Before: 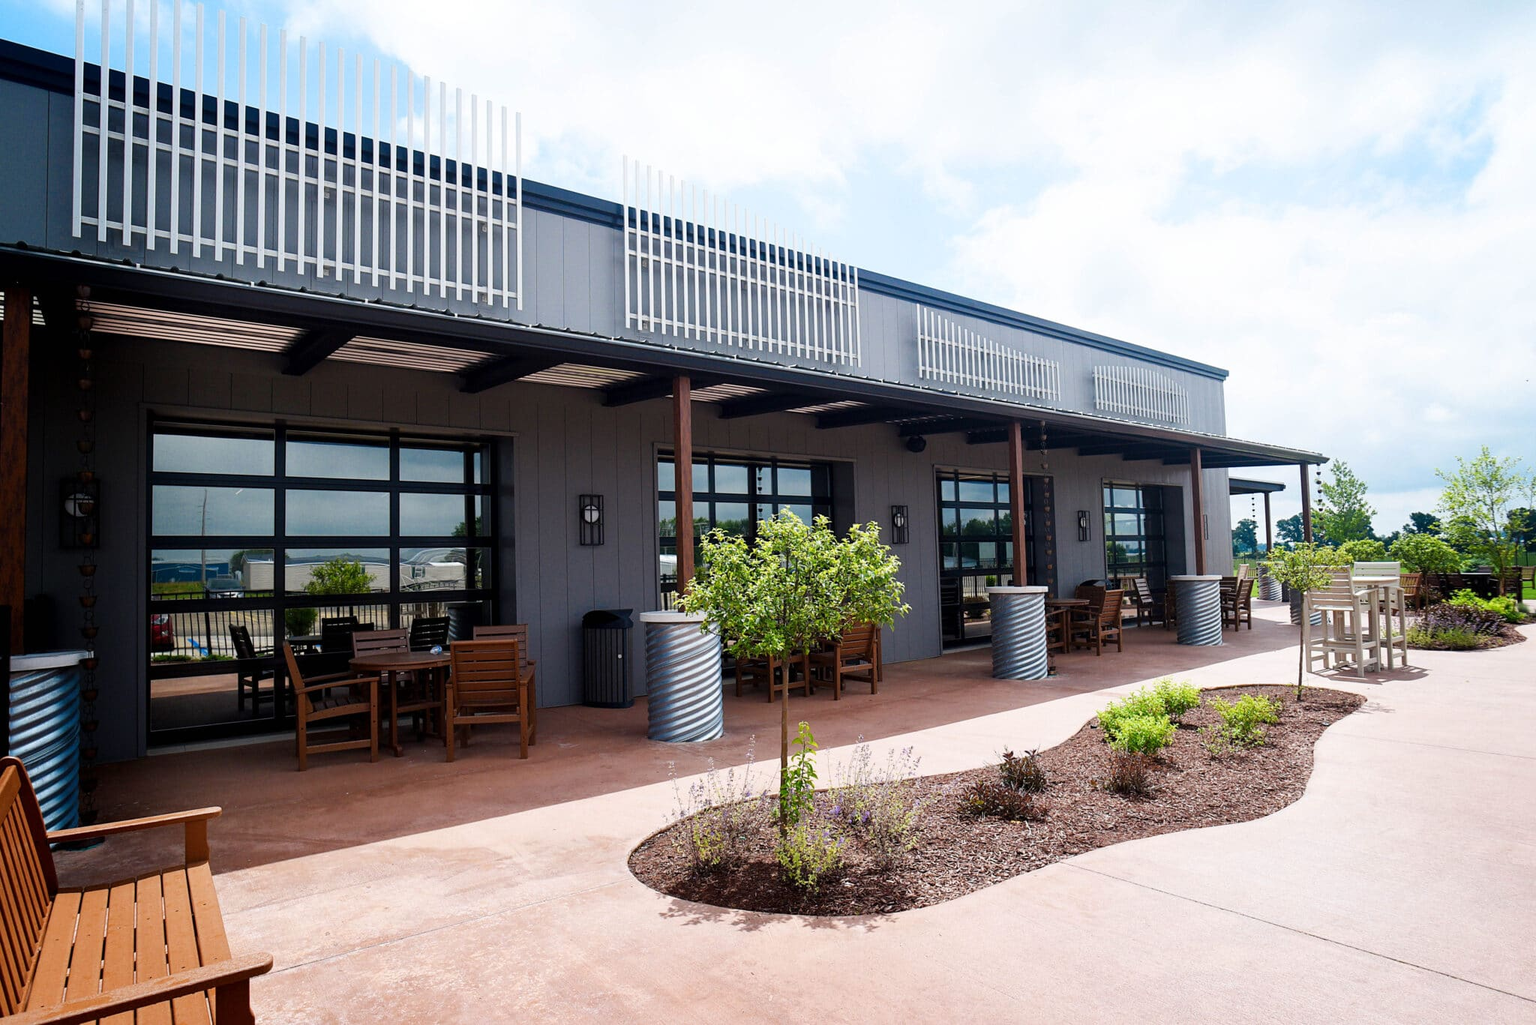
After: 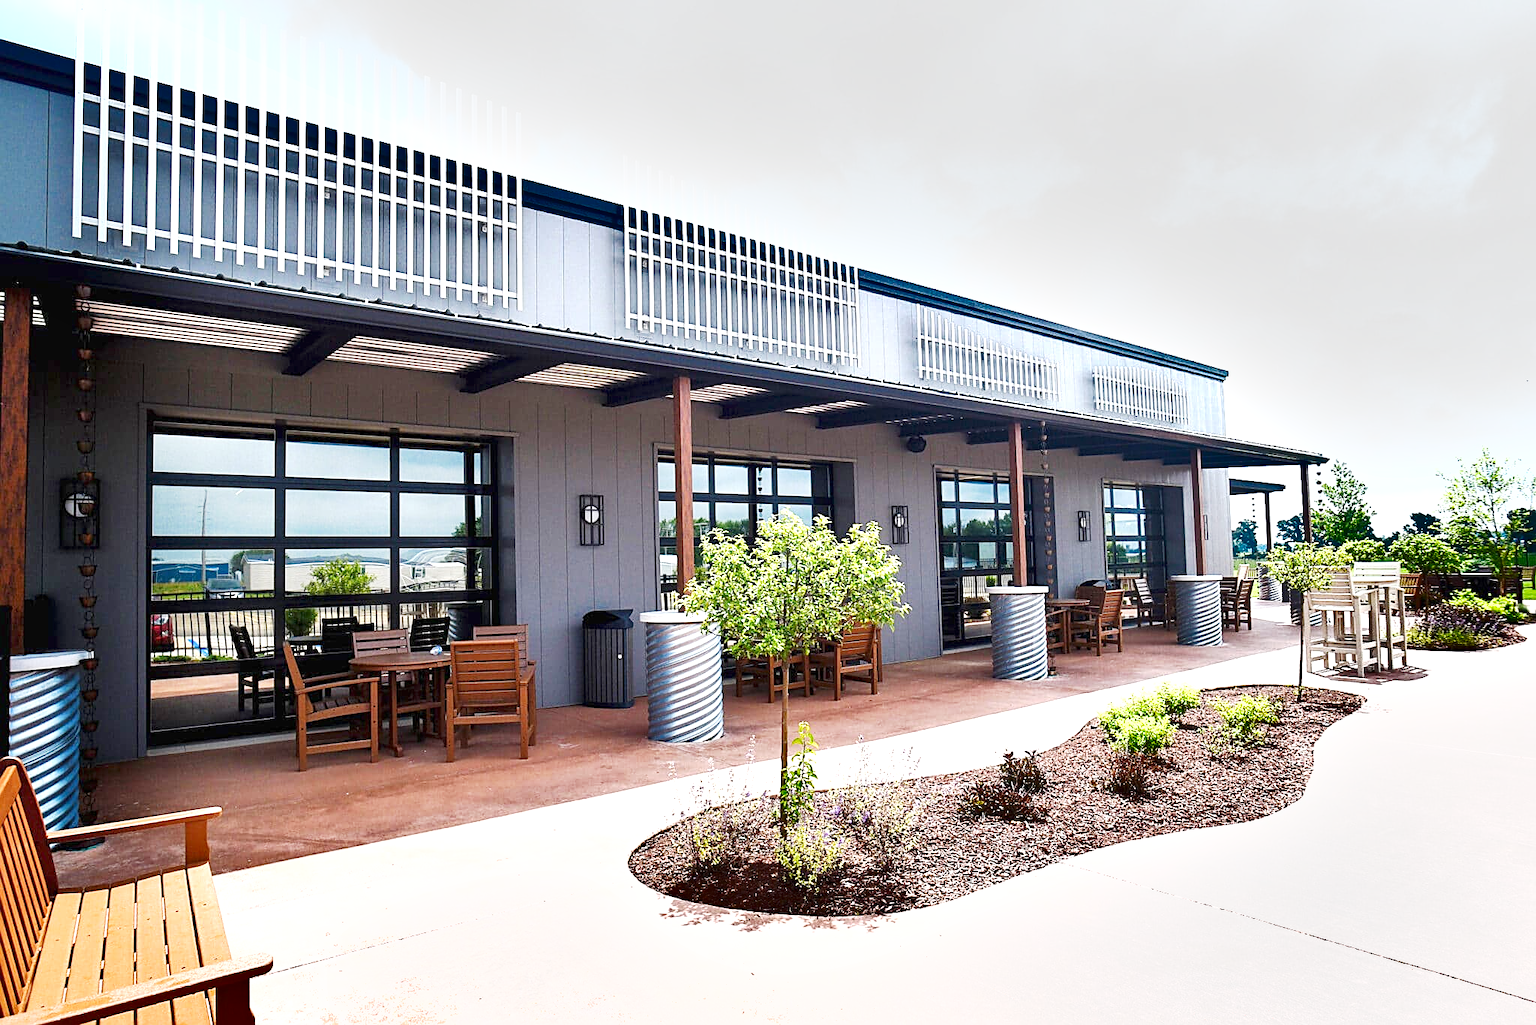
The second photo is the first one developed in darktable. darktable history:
base curve: curves: ch0 [(0, 0) (0.204, 0.334) (0.55, 0.733) (1, 1)], preserve colors none
shadows and highlights: white point adjustment -3.56, highlights -63.62, soften with gaussian
sharpen: on, module defaults
exposure: black level correction 0, exposure 1.356 EV, compensate highlight preservation false
